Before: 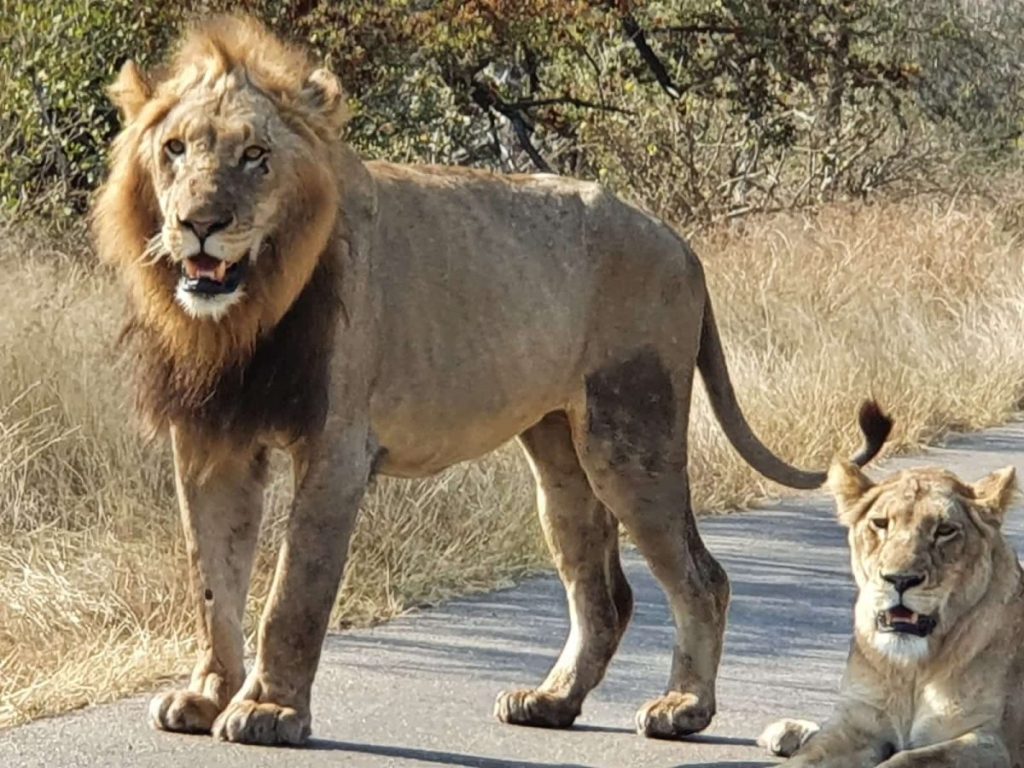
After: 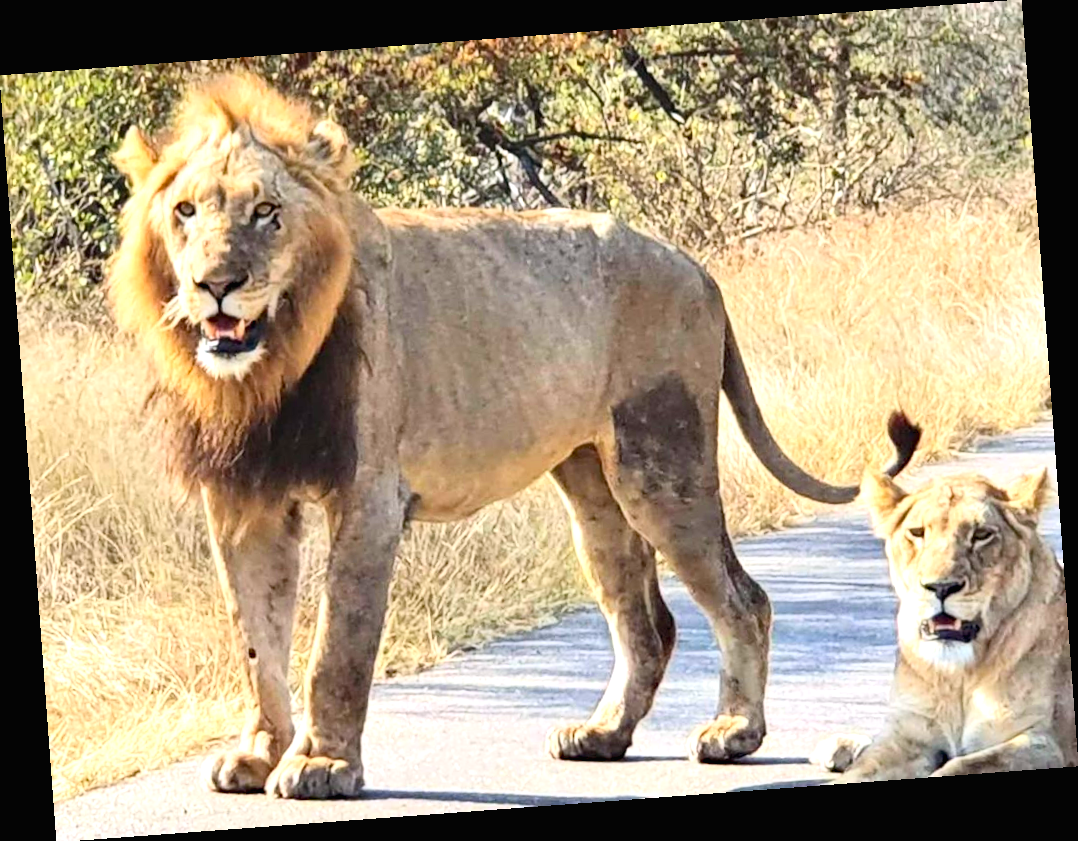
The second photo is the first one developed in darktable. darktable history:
white balance: red 1.009, blue 1.027
haze removal: compatibility mode true, adaptive false
exposure: black level correction 0, exposure 0.877 EV, compensate exposure bias true, compensate highlight preservation false
contrast brightness saturation: contrast 0.2, brightness 0.16, saturation 0.22
rotate and perspective: rotation -4.25°, automatic cropping off
